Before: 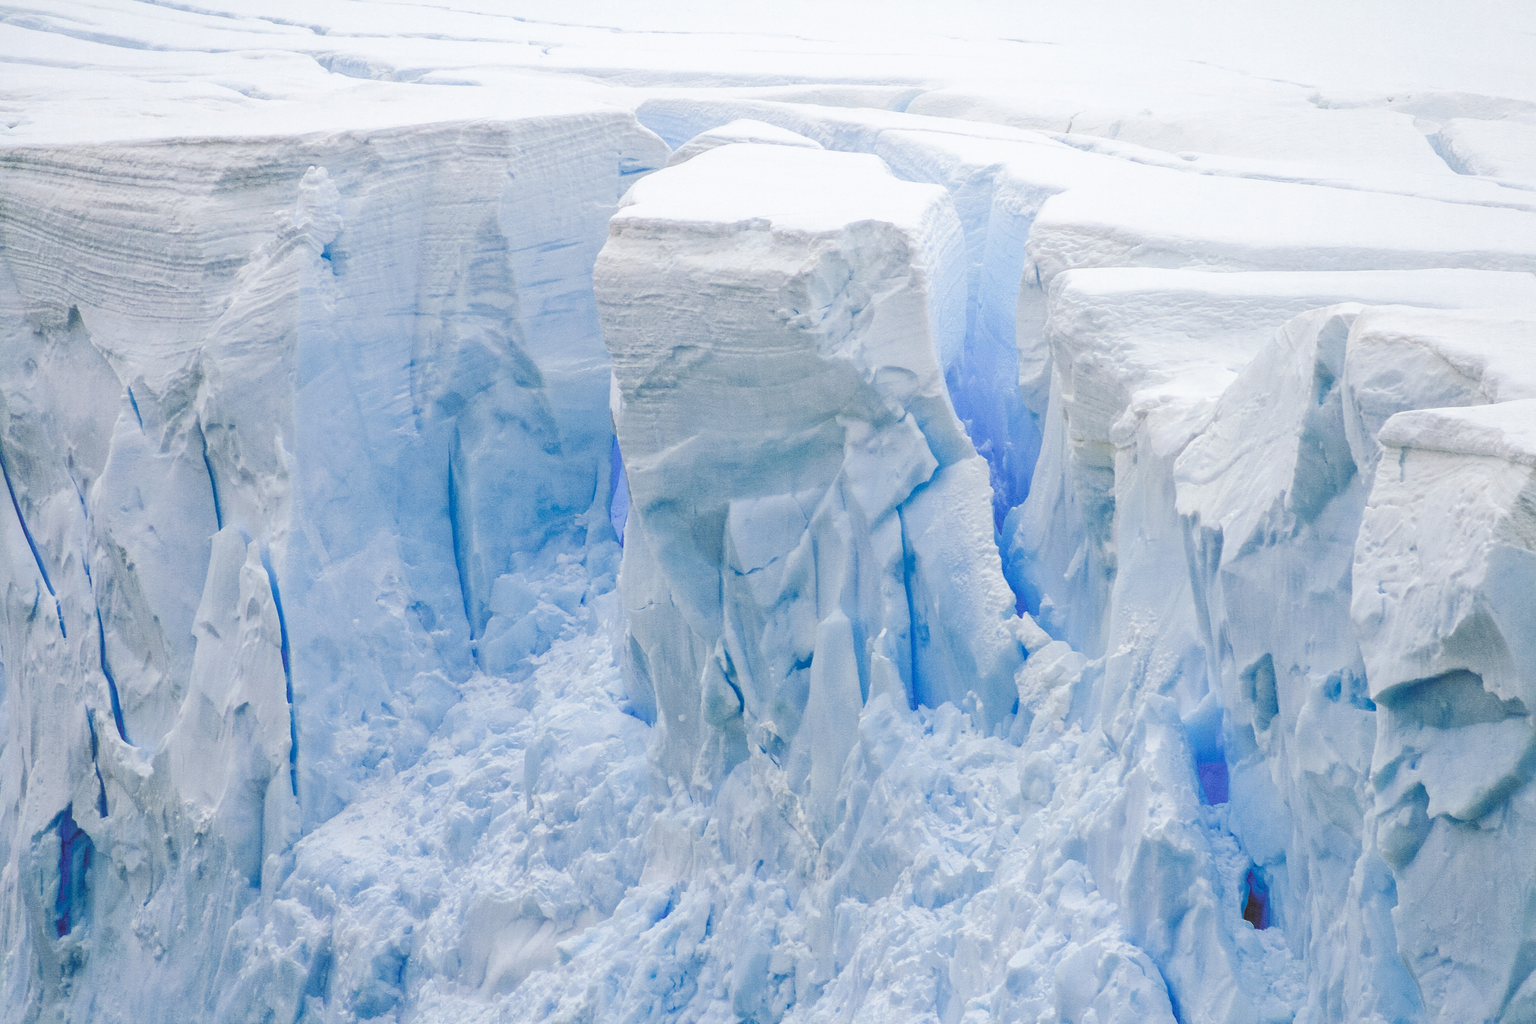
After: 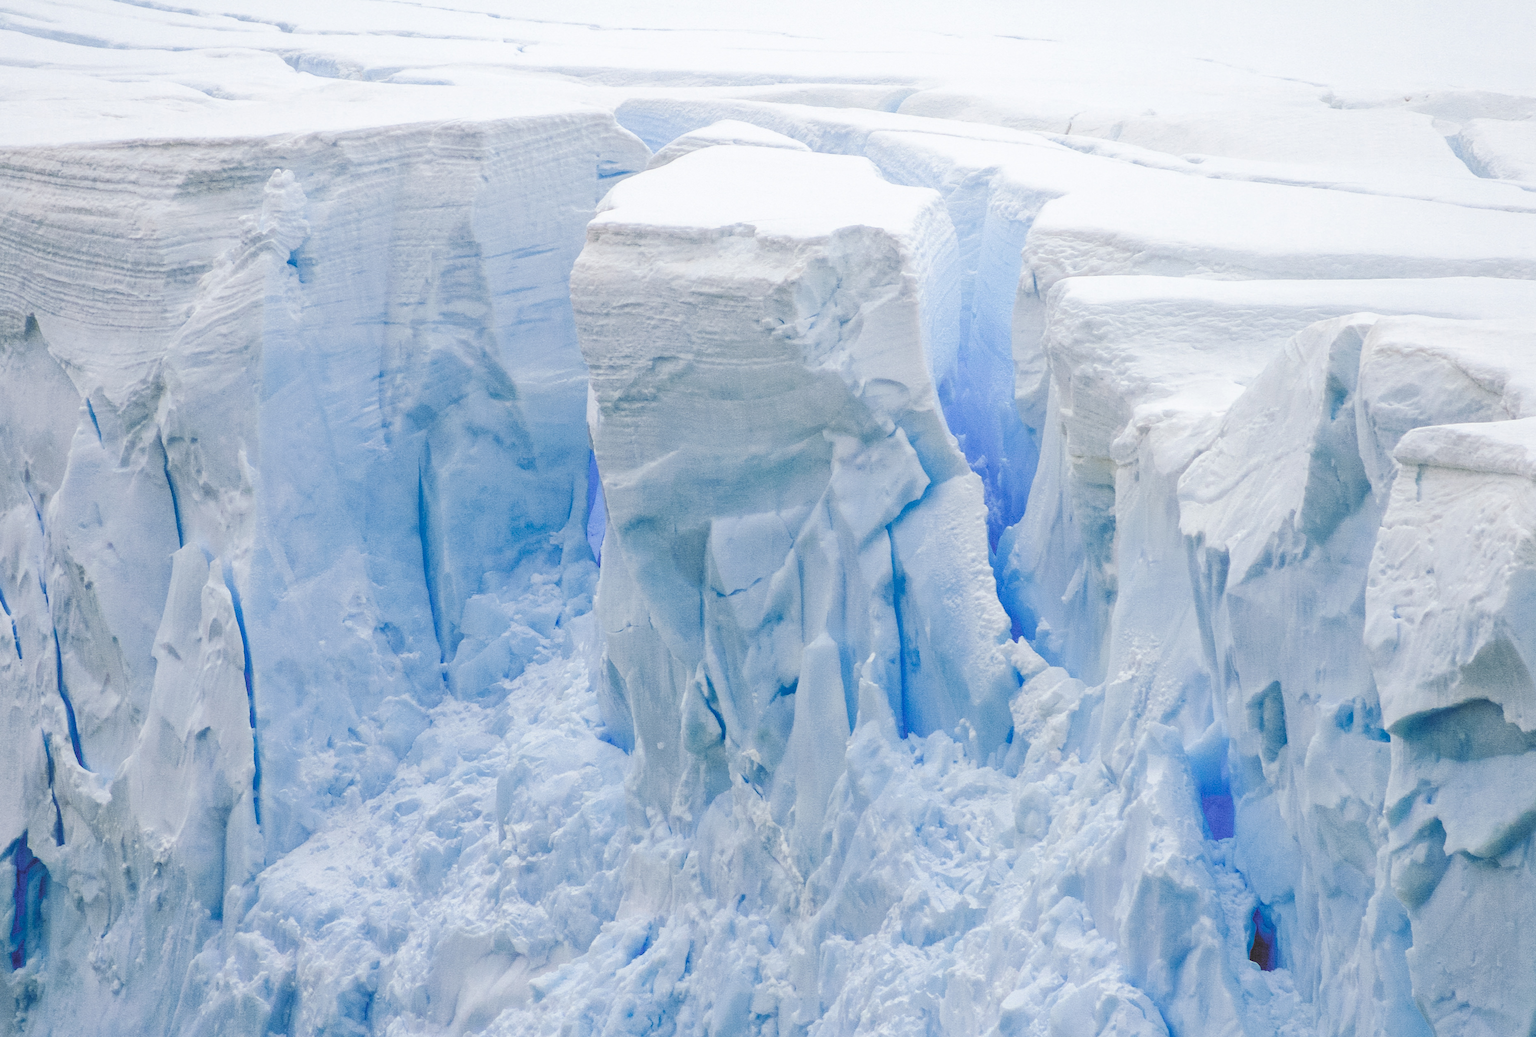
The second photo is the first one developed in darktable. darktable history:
base curve: preserve colors none
rotate and perspective: rotation 0.192°, lens shift (horizontal) -0.015, crop left 0.005, crop right 0.996, crop top 0.006, crop bottom 0.99
crop and rotate: left 2.536%, right 1.107%, bottom 2.246%
